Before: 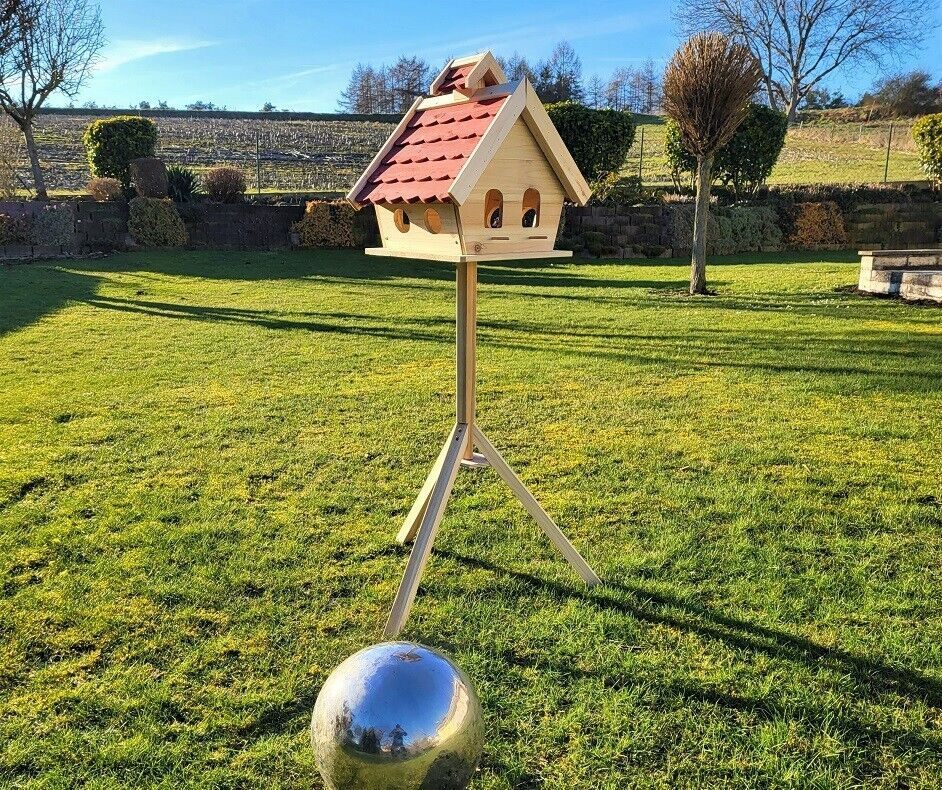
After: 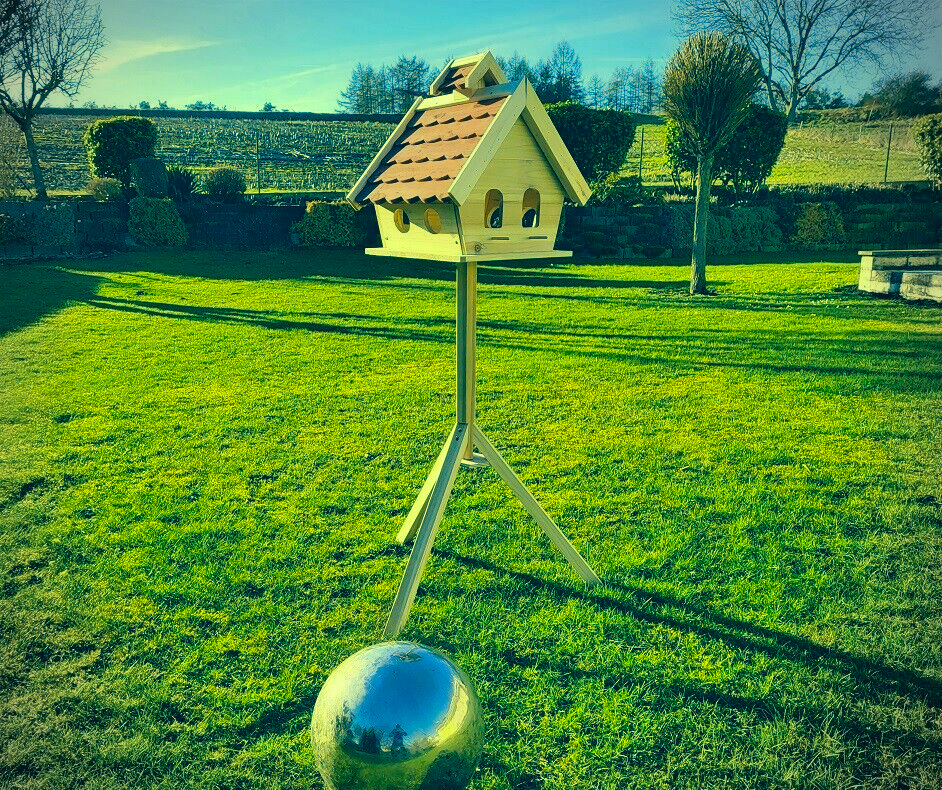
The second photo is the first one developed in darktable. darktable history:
vignetting: unbound false
color correction: highlights a* -15.58, highlights b* 40, shadows a* -40, shadows b* -26.18
